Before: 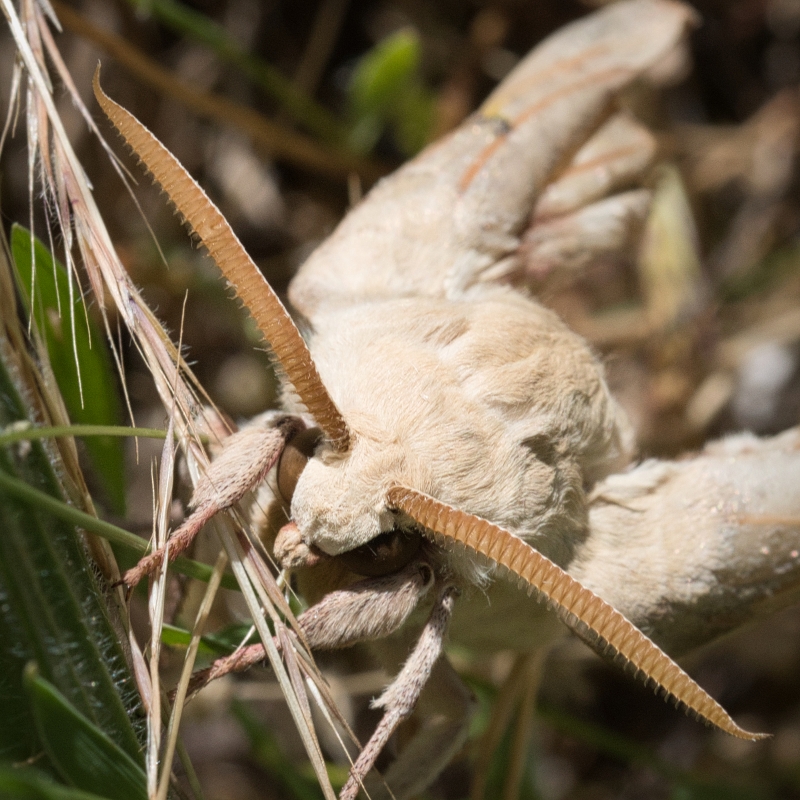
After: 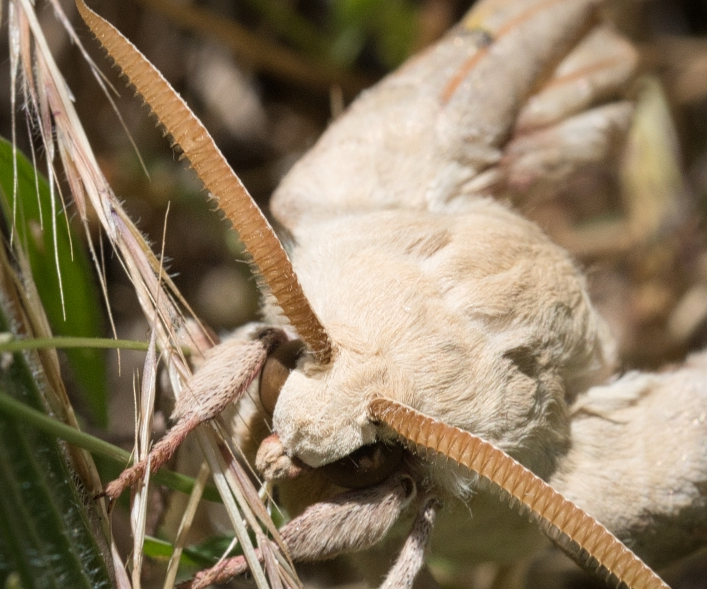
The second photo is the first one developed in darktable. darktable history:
crop and rotate: left 2.348%, top 11.05%, right 9.256%, bottom 15.29%
